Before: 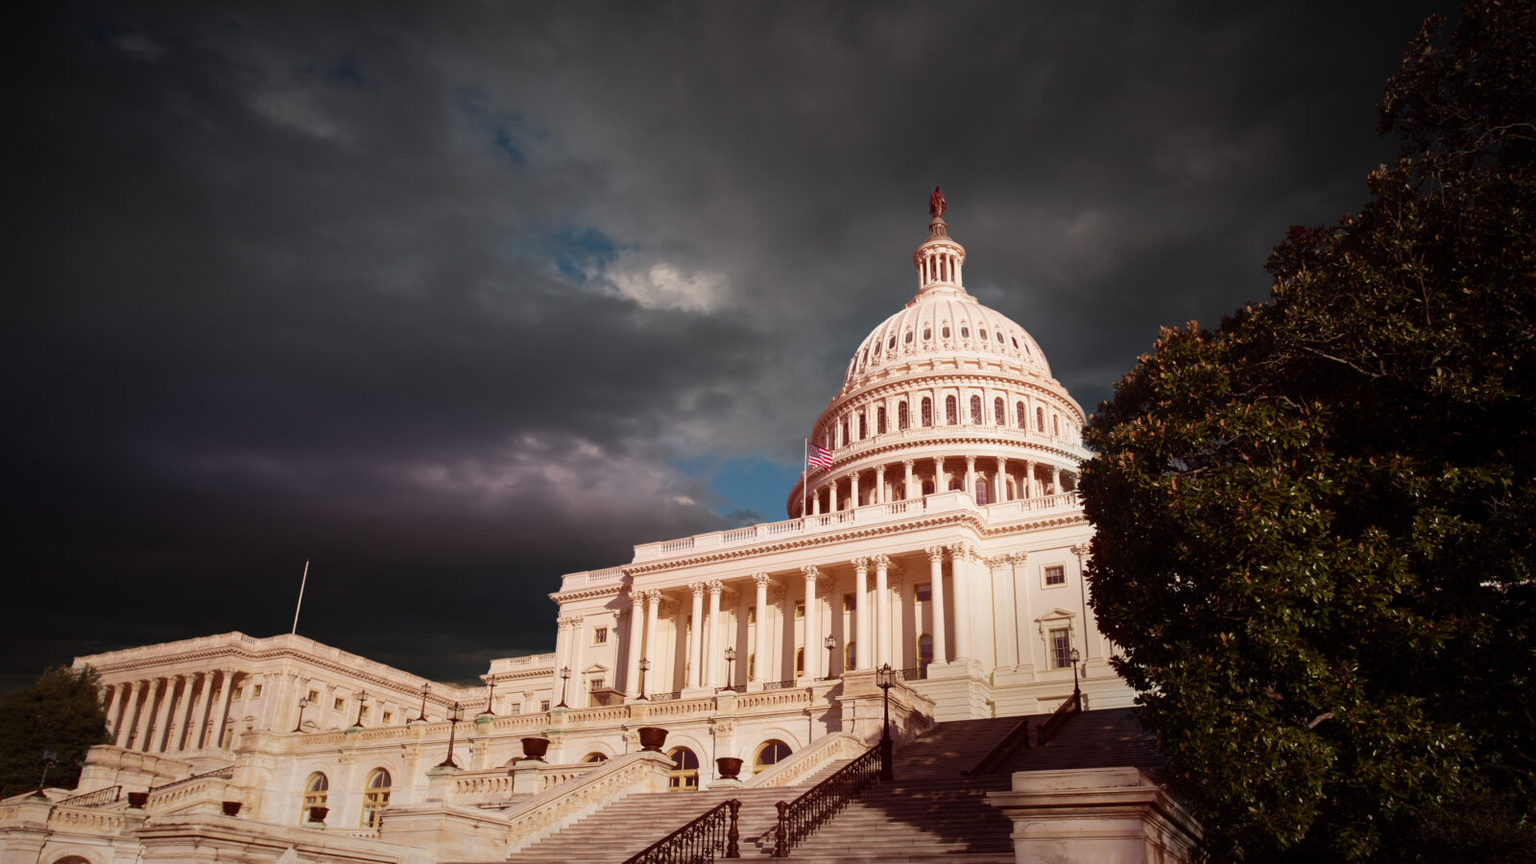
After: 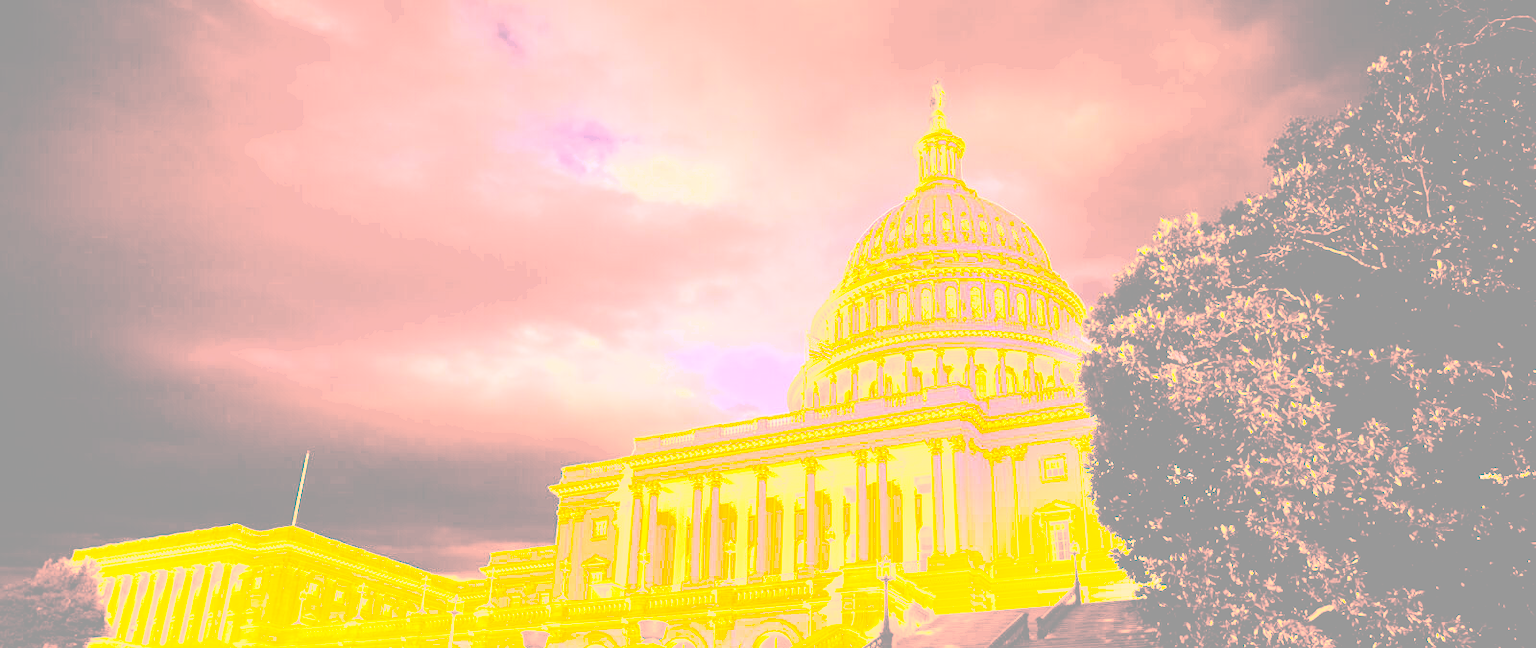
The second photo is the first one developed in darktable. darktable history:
white balance: red 4.26, blue 1.802
crop and rotate: top 12.5%, bottom 12.5%
color balance rgb: linear chroma grading › global chroma 25%, perceptual saturation grading › global saturation 40%, perceptual brilliance grading › global brilliance 30%, global vibrance 40%
base curve: curves: ch0 [(0, 0.036) (0.083, 0.04) (0.804, 1)], preserve colors none
contrast brightness saturation: contrast -0.32, brightness 0.75, saturation -0.78
